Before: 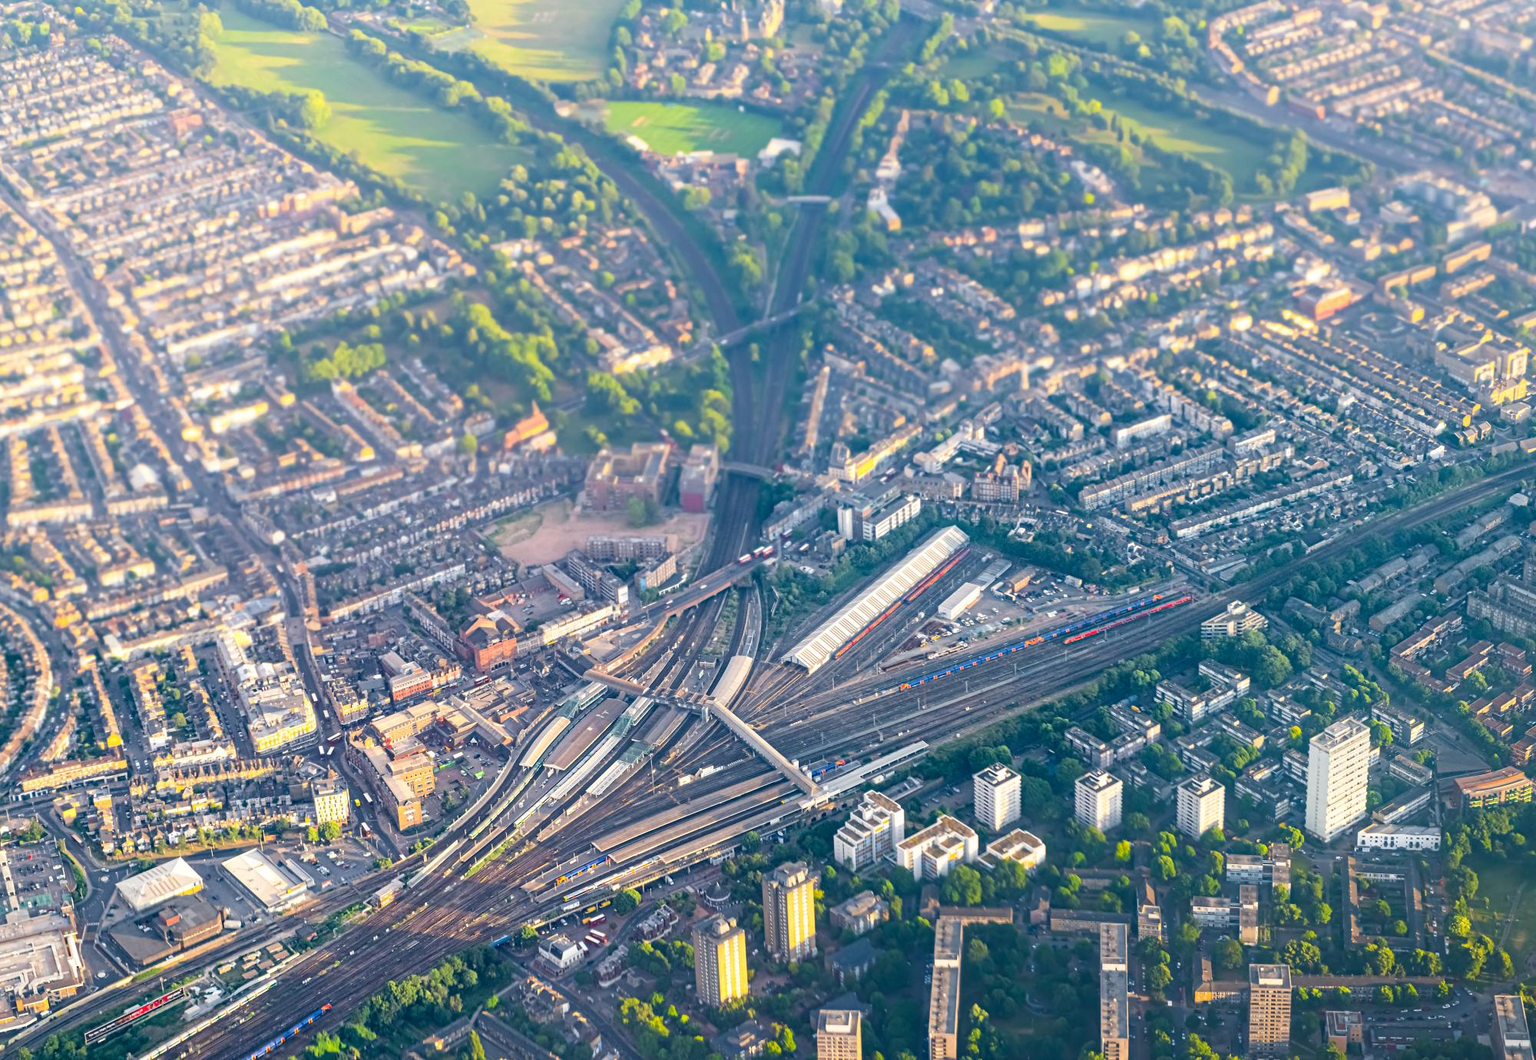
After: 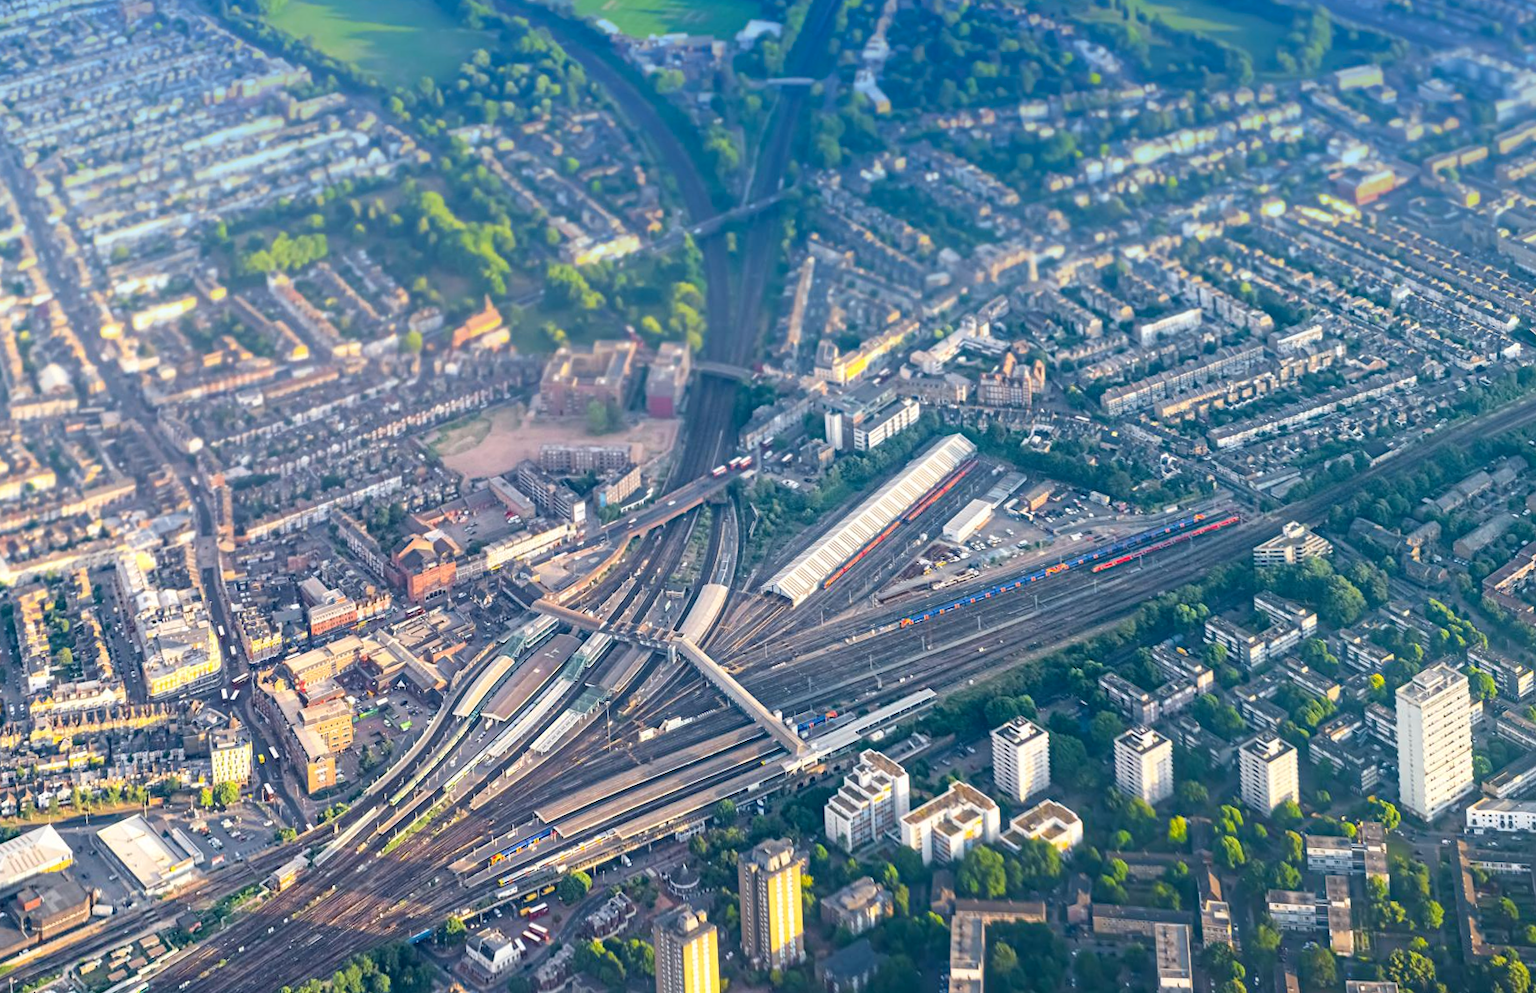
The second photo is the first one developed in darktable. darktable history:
crop and rotate: left 10.071%, top 10.071%, right 10.02%, bottom 10.02%
shadows and highlights: shadows -30, highlights 30
graduated density: density 2.02 EV, hardness 44%, rotation 0.374°, offset 8.21, hue 208.8°, saturation 97%
rotate and perspective: rotation 0.128°, lens shift (vertical) -0.181, lens shift (horizontal) -0.044, shear 0.001, automatic cropping off
